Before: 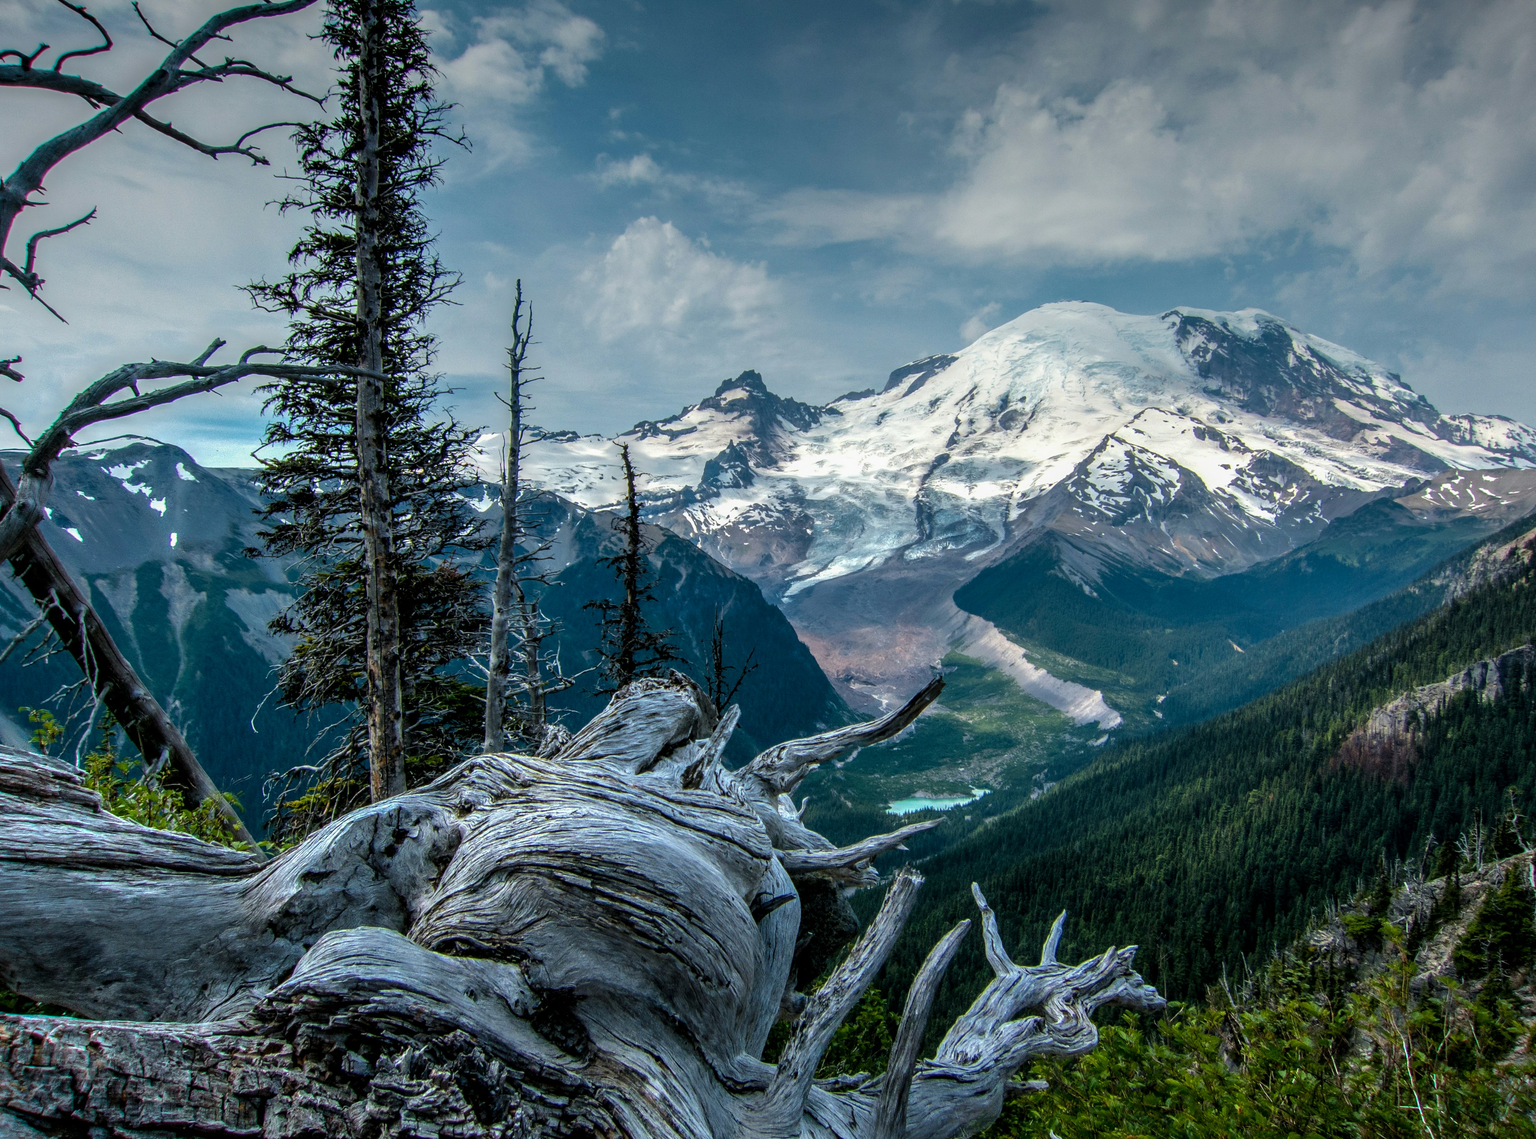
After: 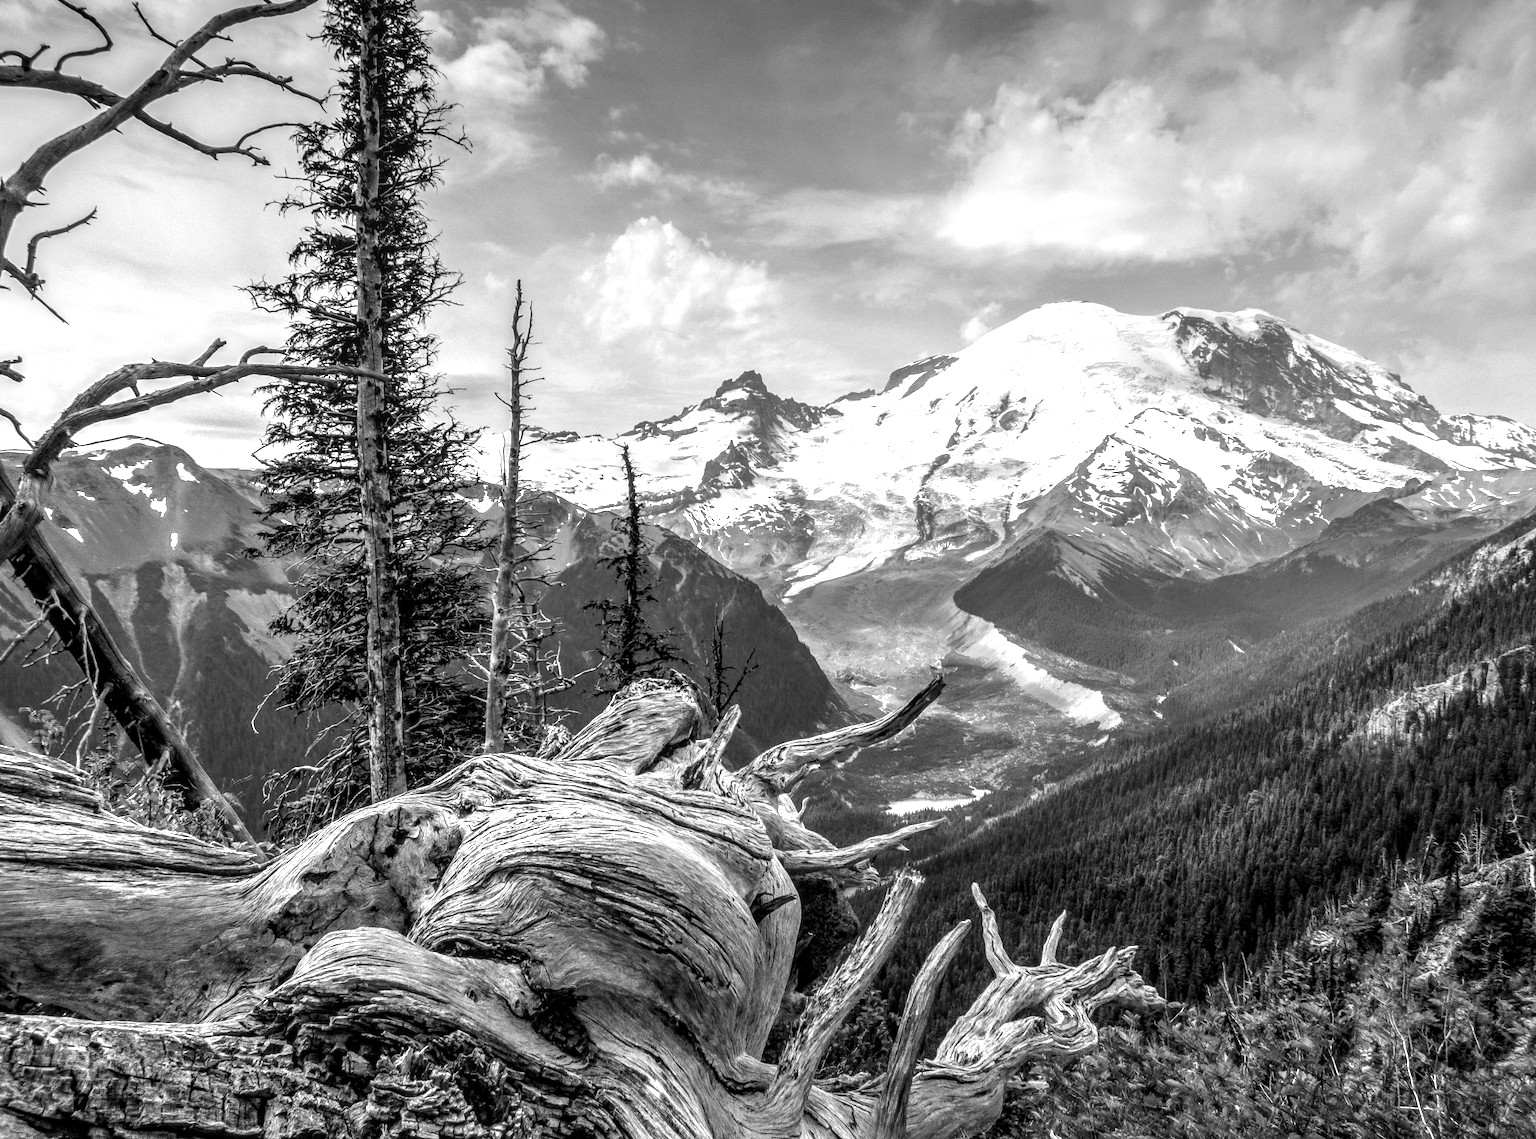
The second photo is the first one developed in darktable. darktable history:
monochrome: on, module defaults
local contrast: on, module defaults
exposure: black level correction 0, exposure 1.1 EV, compensate highlight preservation false
